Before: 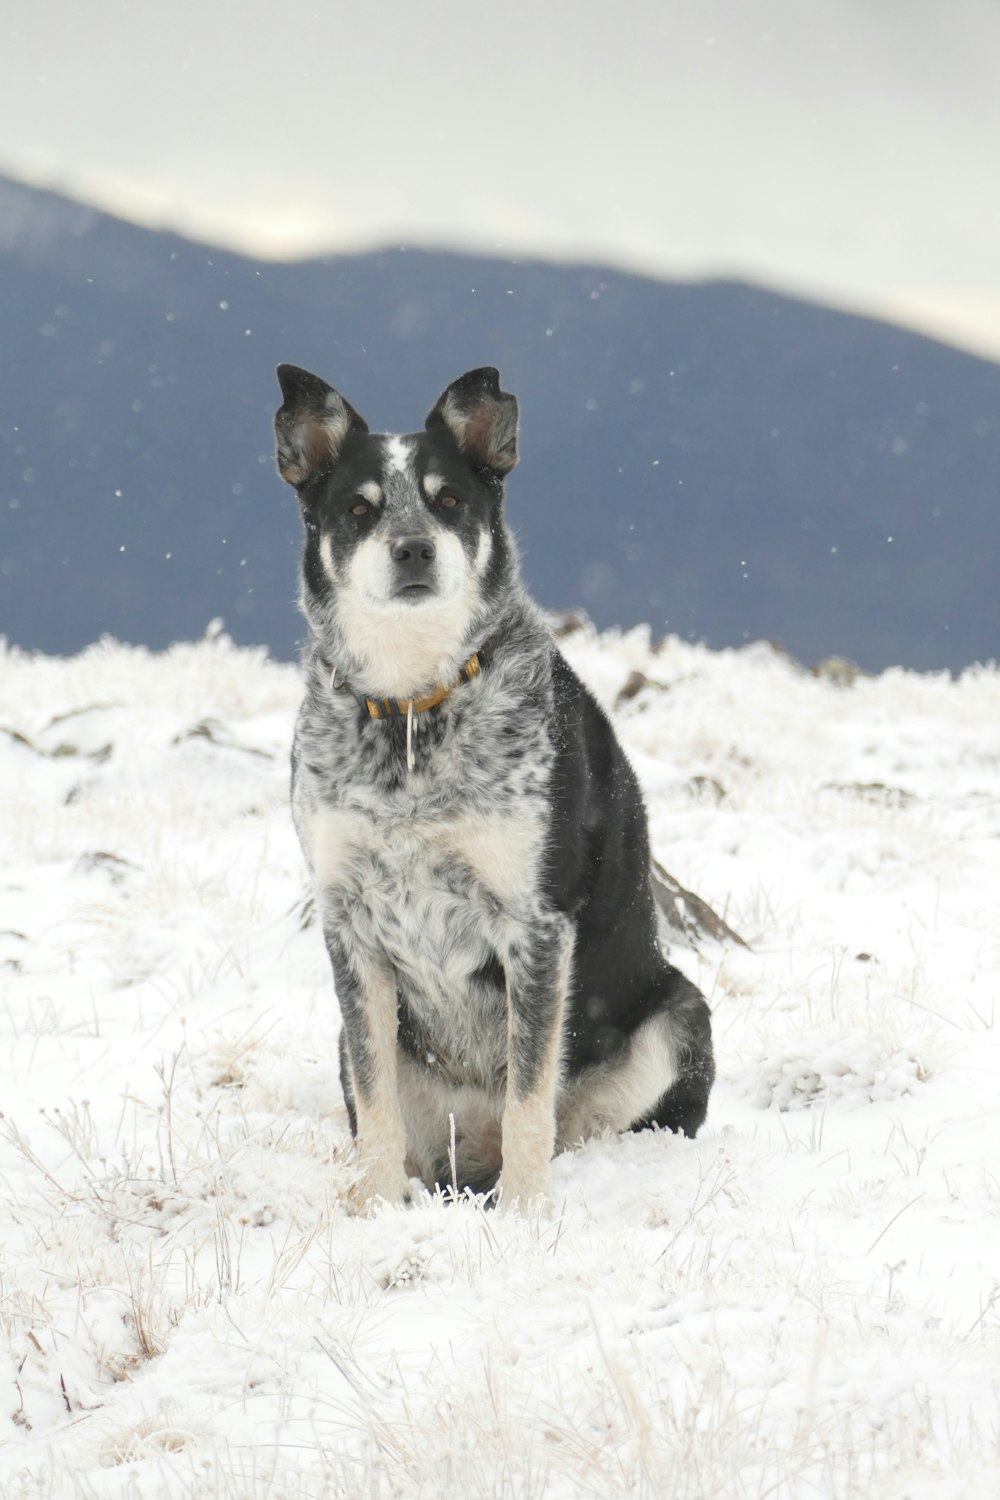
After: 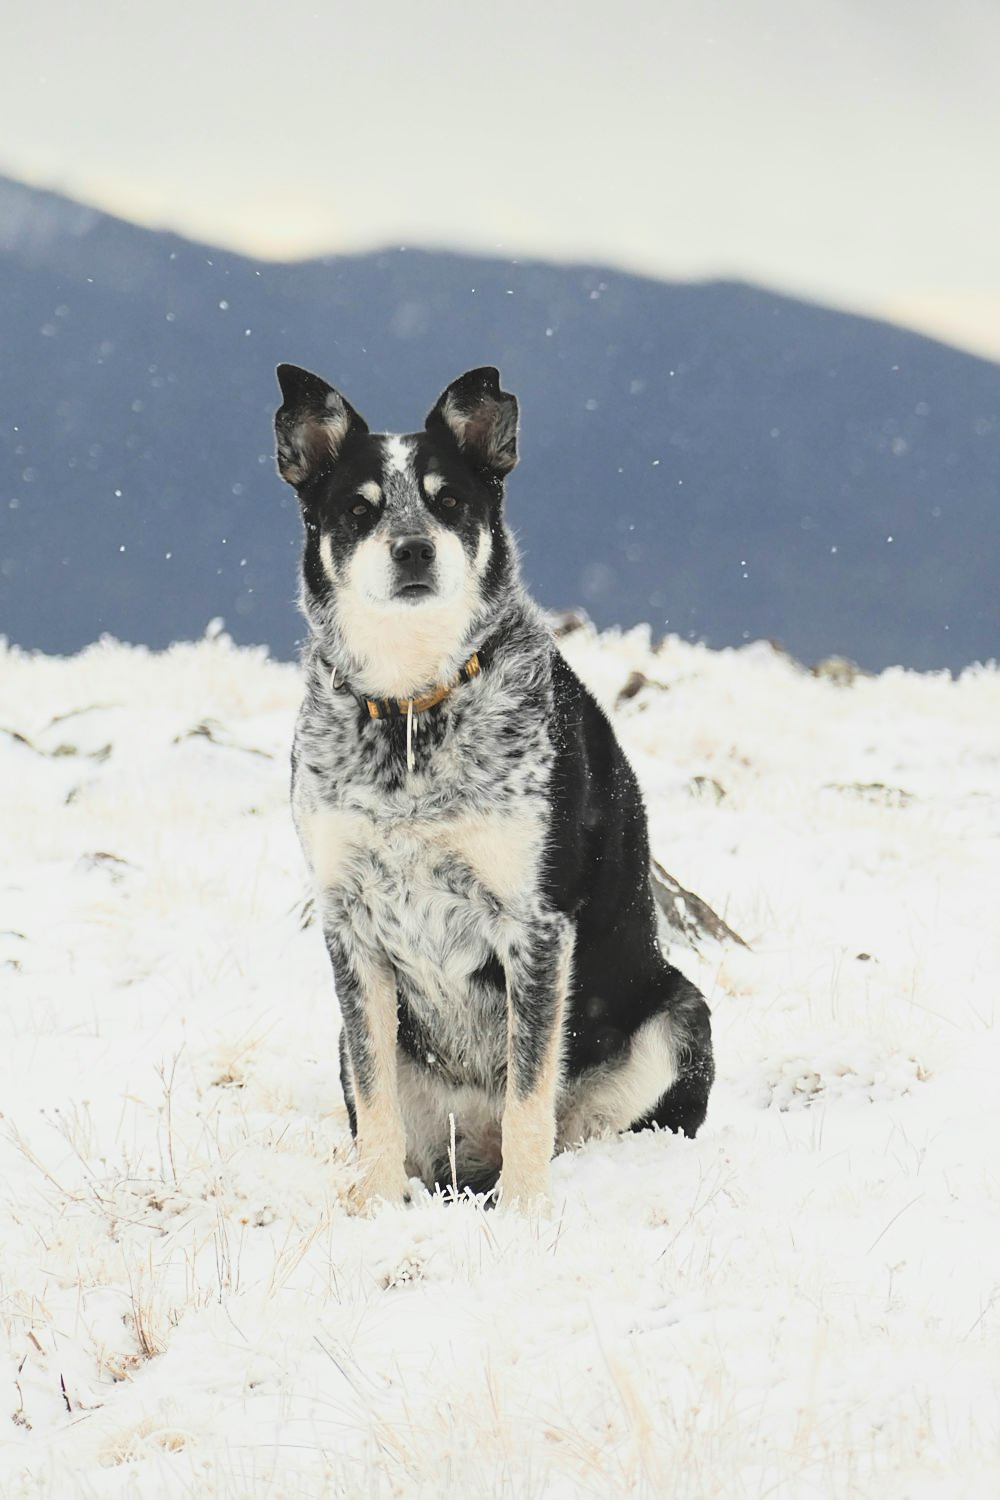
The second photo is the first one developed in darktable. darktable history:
filmic rgb: black relative exposure -5 EV, hardness 2.88, contrast 1.2
sharpen: on, module defaults
rgb curve: curves: ch0 [(0, 0.186) (0.314, 0.284) (0.775, 0.708) (1, 1)], compensate middle gray true, preserve colors none
contrast brightness saturation: contrast 0.2, brightness 0.16, saturation 0.22
